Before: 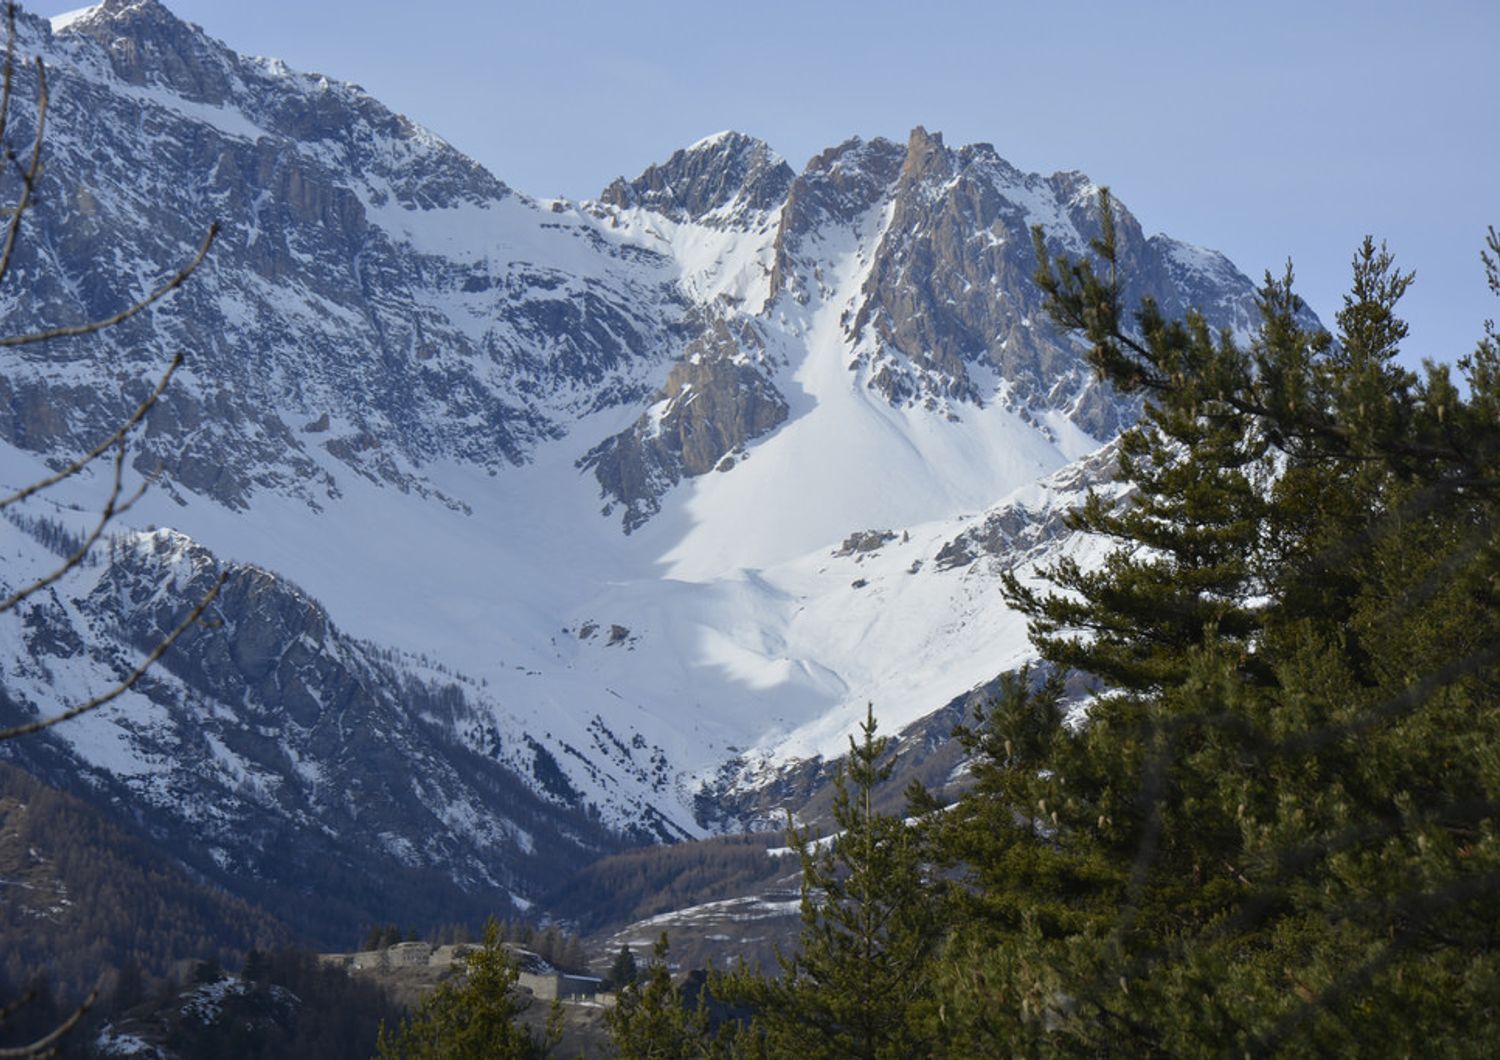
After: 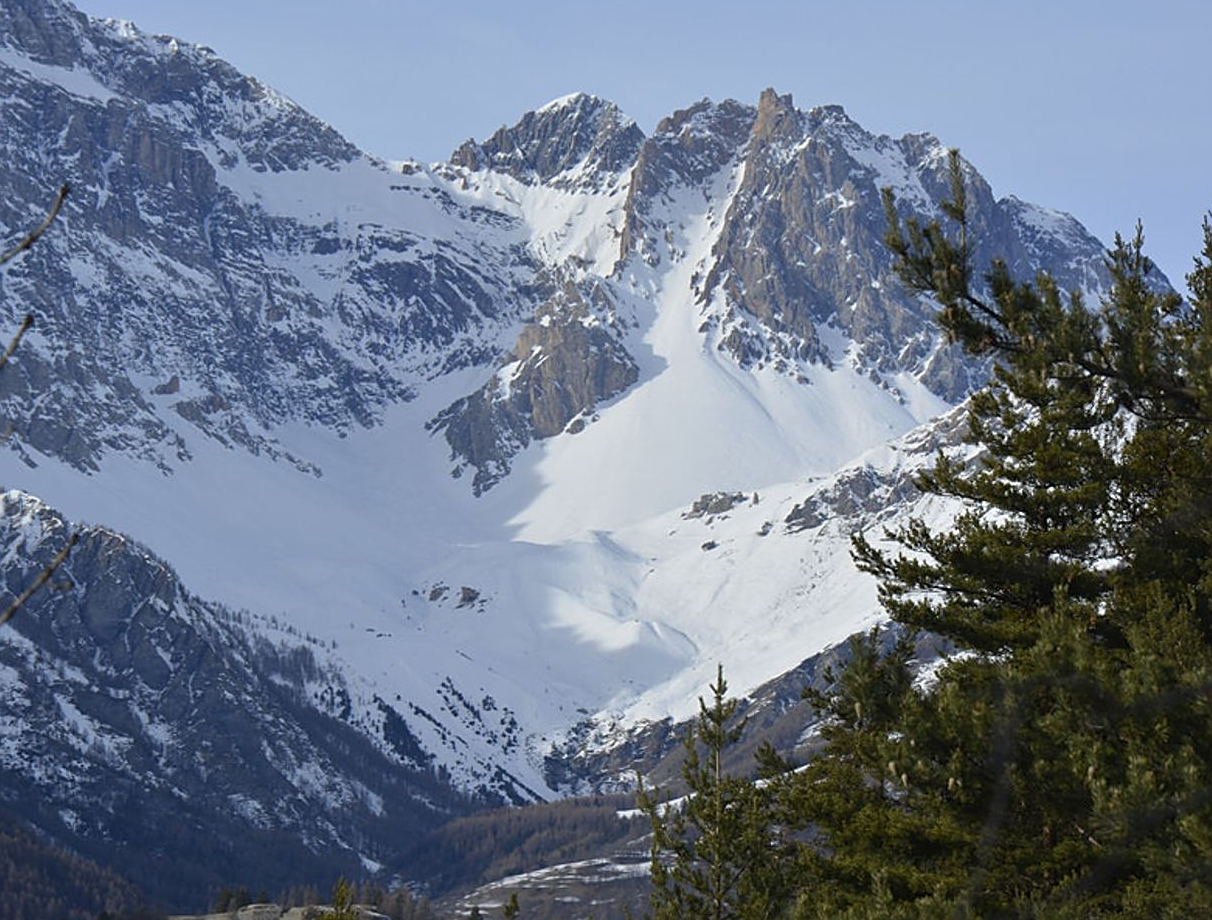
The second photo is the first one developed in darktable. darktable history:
crop: left 10.024%, top 3.665%, right 9.171%, bottom 9.528%
sharpen: on, module defaults
